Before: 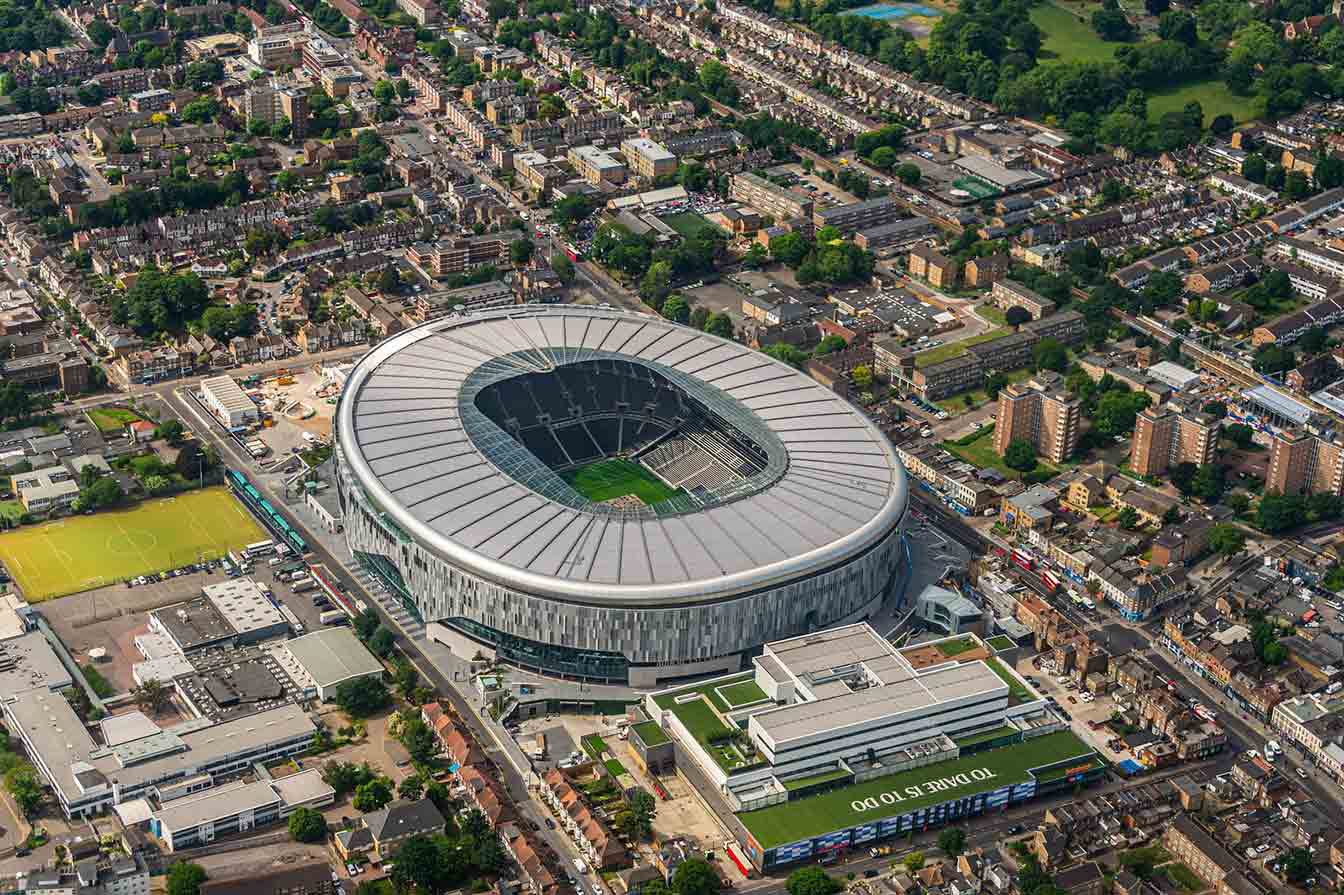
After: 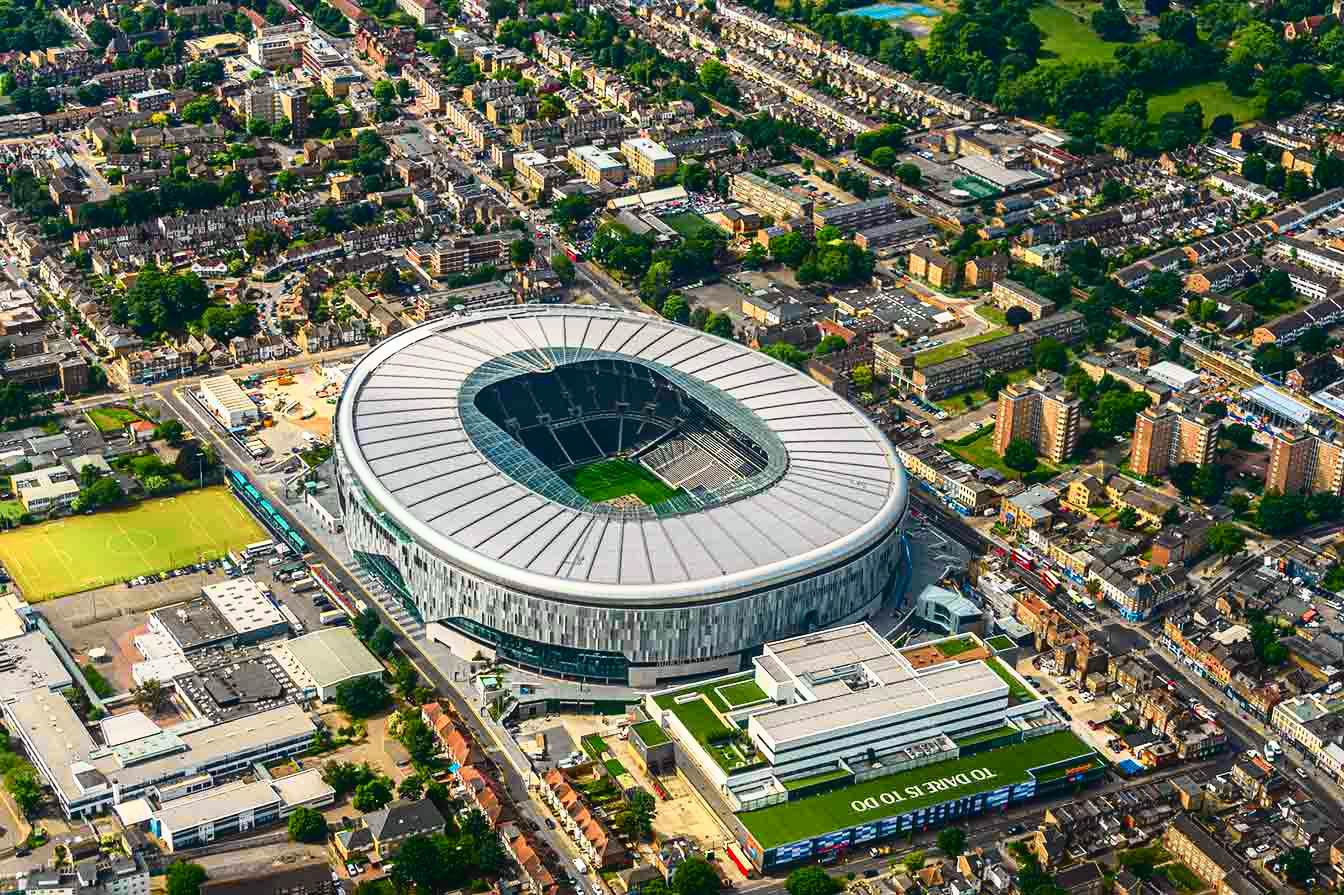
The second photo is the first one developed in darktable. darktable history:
tone curve: curves: ch0 [(0, 0.018) (0.162, 0.128) (0.434, 0.478) (0.667, 0.785) (0.819, 0.943) (1, 0.991)]; ch1 [(0, 0) (0.402, 0.36) (0.476, 0.449) (0.506, 0.505) (0.523, 0.518) (0.579, 0.626) (0.641, 0.668) (0.693, 0.745) (0.861, 0.934) (1, 1)]; ch2 [(0, 0) (0.424, 0.388) (0.483, 0.472) (0.503, 0.505) (0.521, 0.519) (0.547, 0.581) (0.582, 0.648) (0.699, 0.759) (0.997, 0.858)], color space Lab, independent channels
